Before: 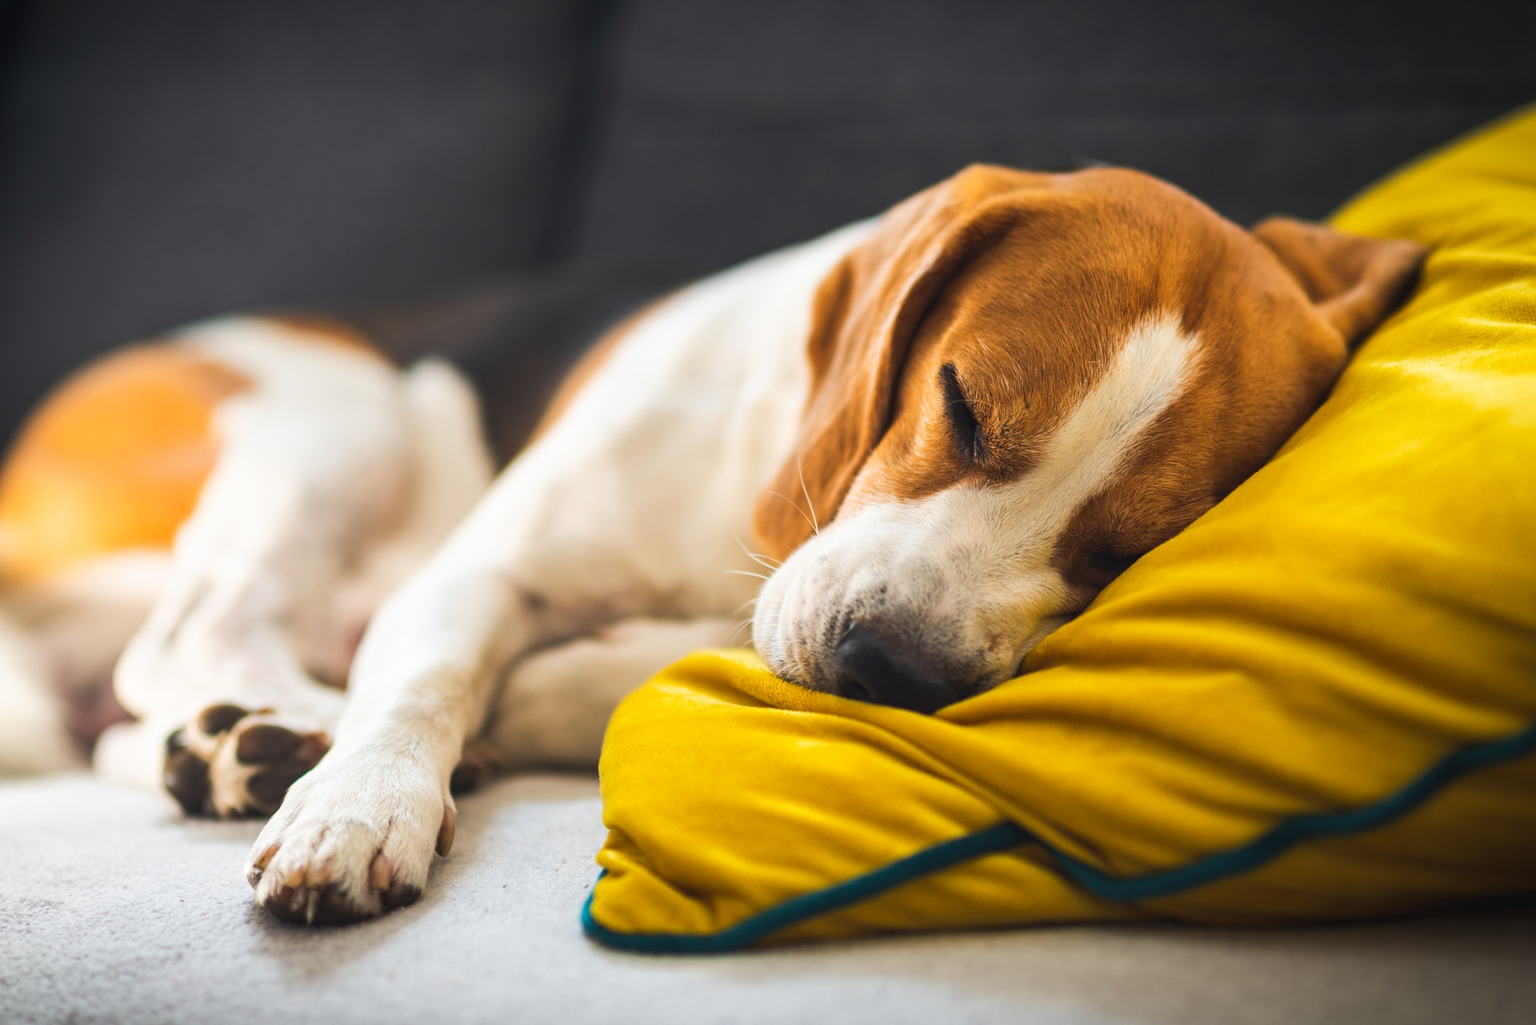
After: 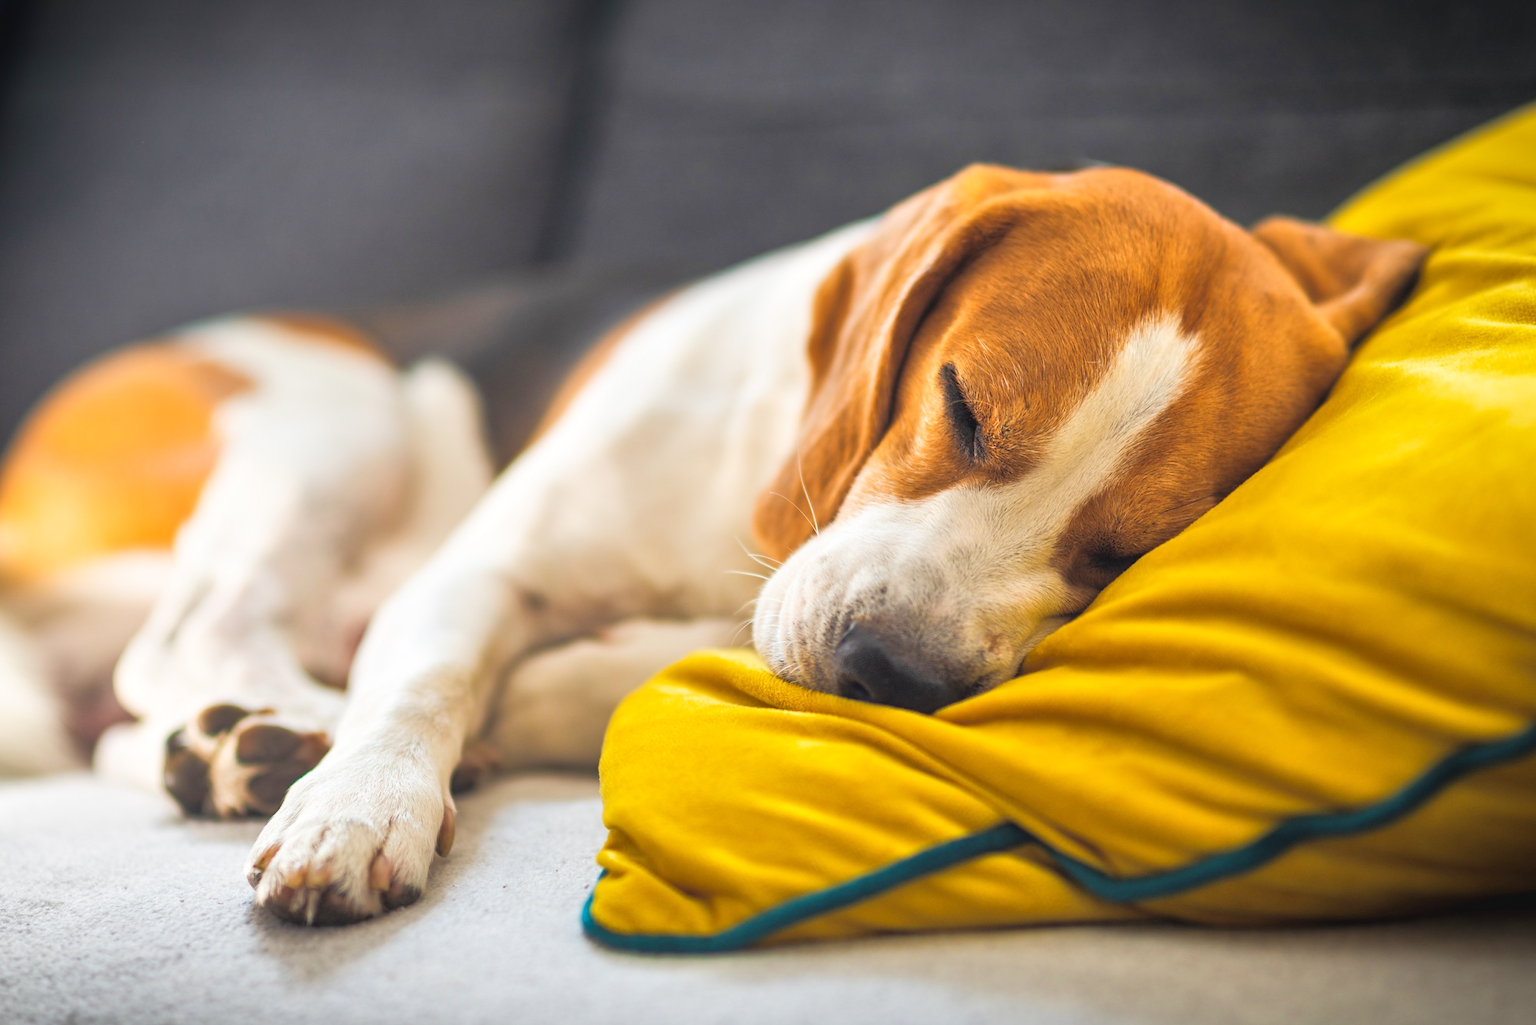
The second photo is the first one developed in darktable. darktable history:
tone equalizer: -7 EV 0.15 EV, -6 EV 0.6 EV, -5 EV 1.15 EV, -4 EV 1.33 EV, -3 EV 1.15 EV, -2 EV 0.6 EV, -1 EV 0.15 EV, mask exposure compensation -0.5 EV
rotate and perspective: automatic cropping off
